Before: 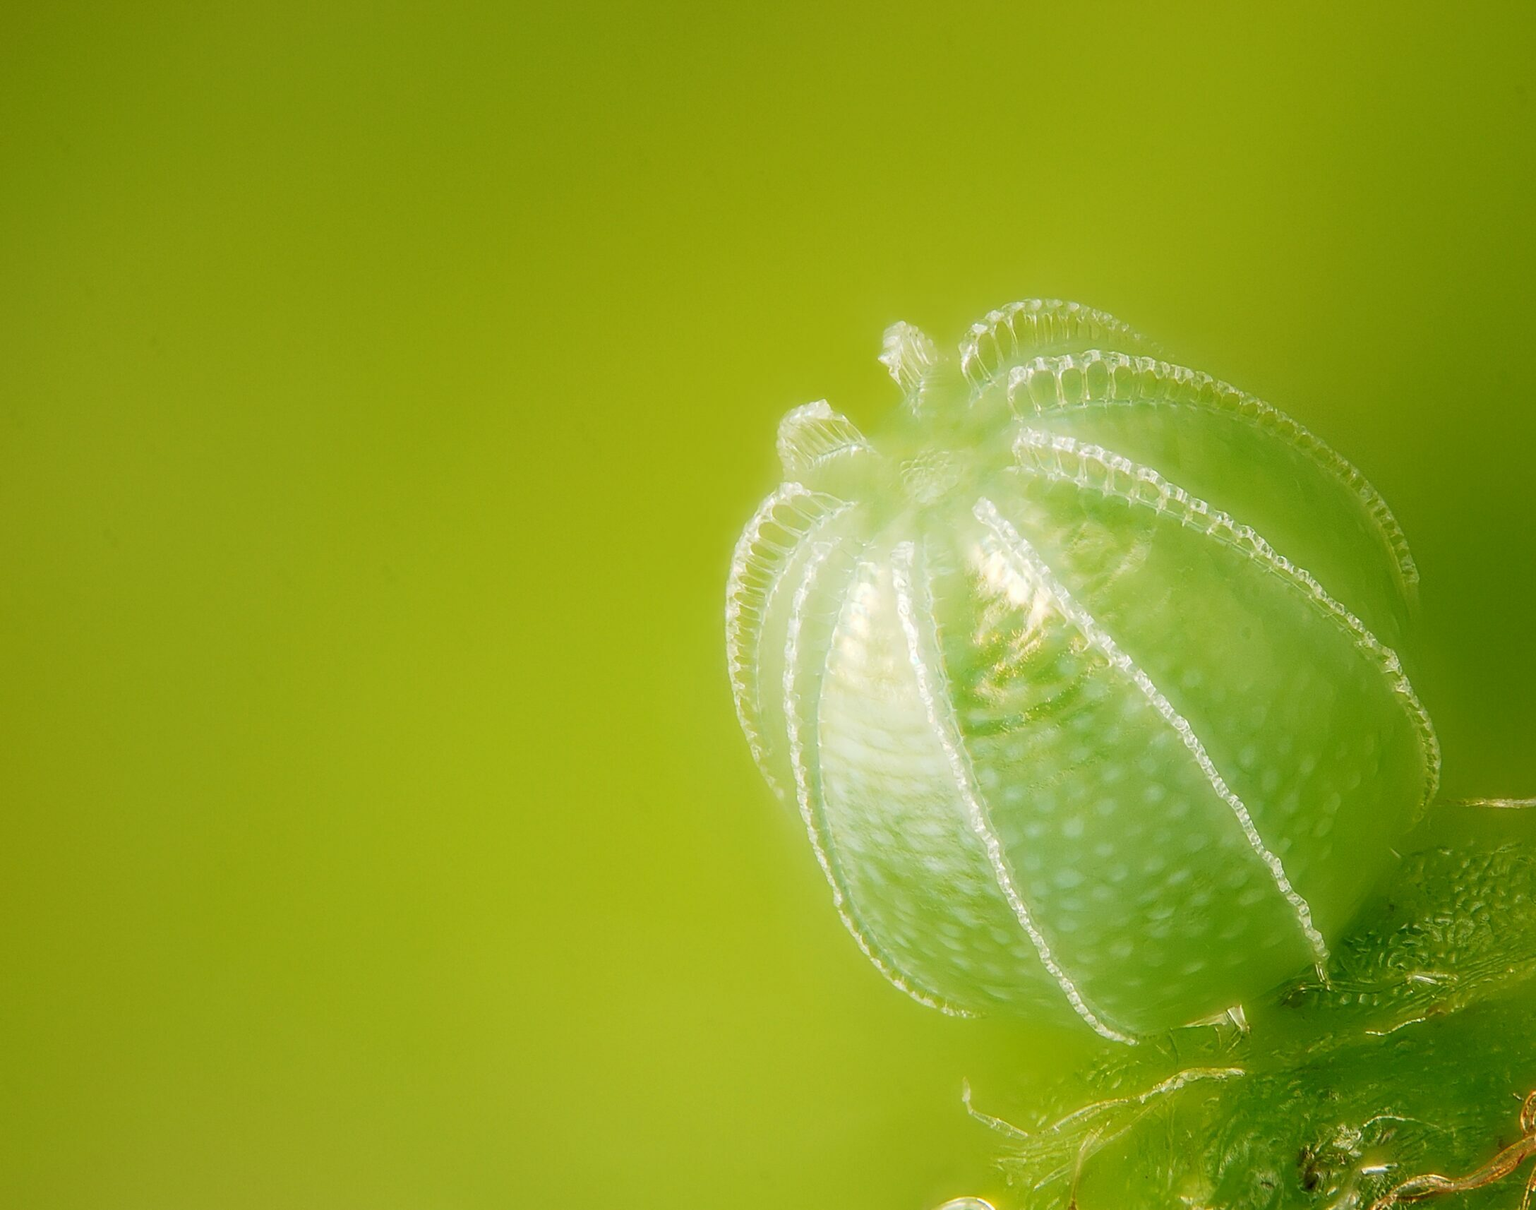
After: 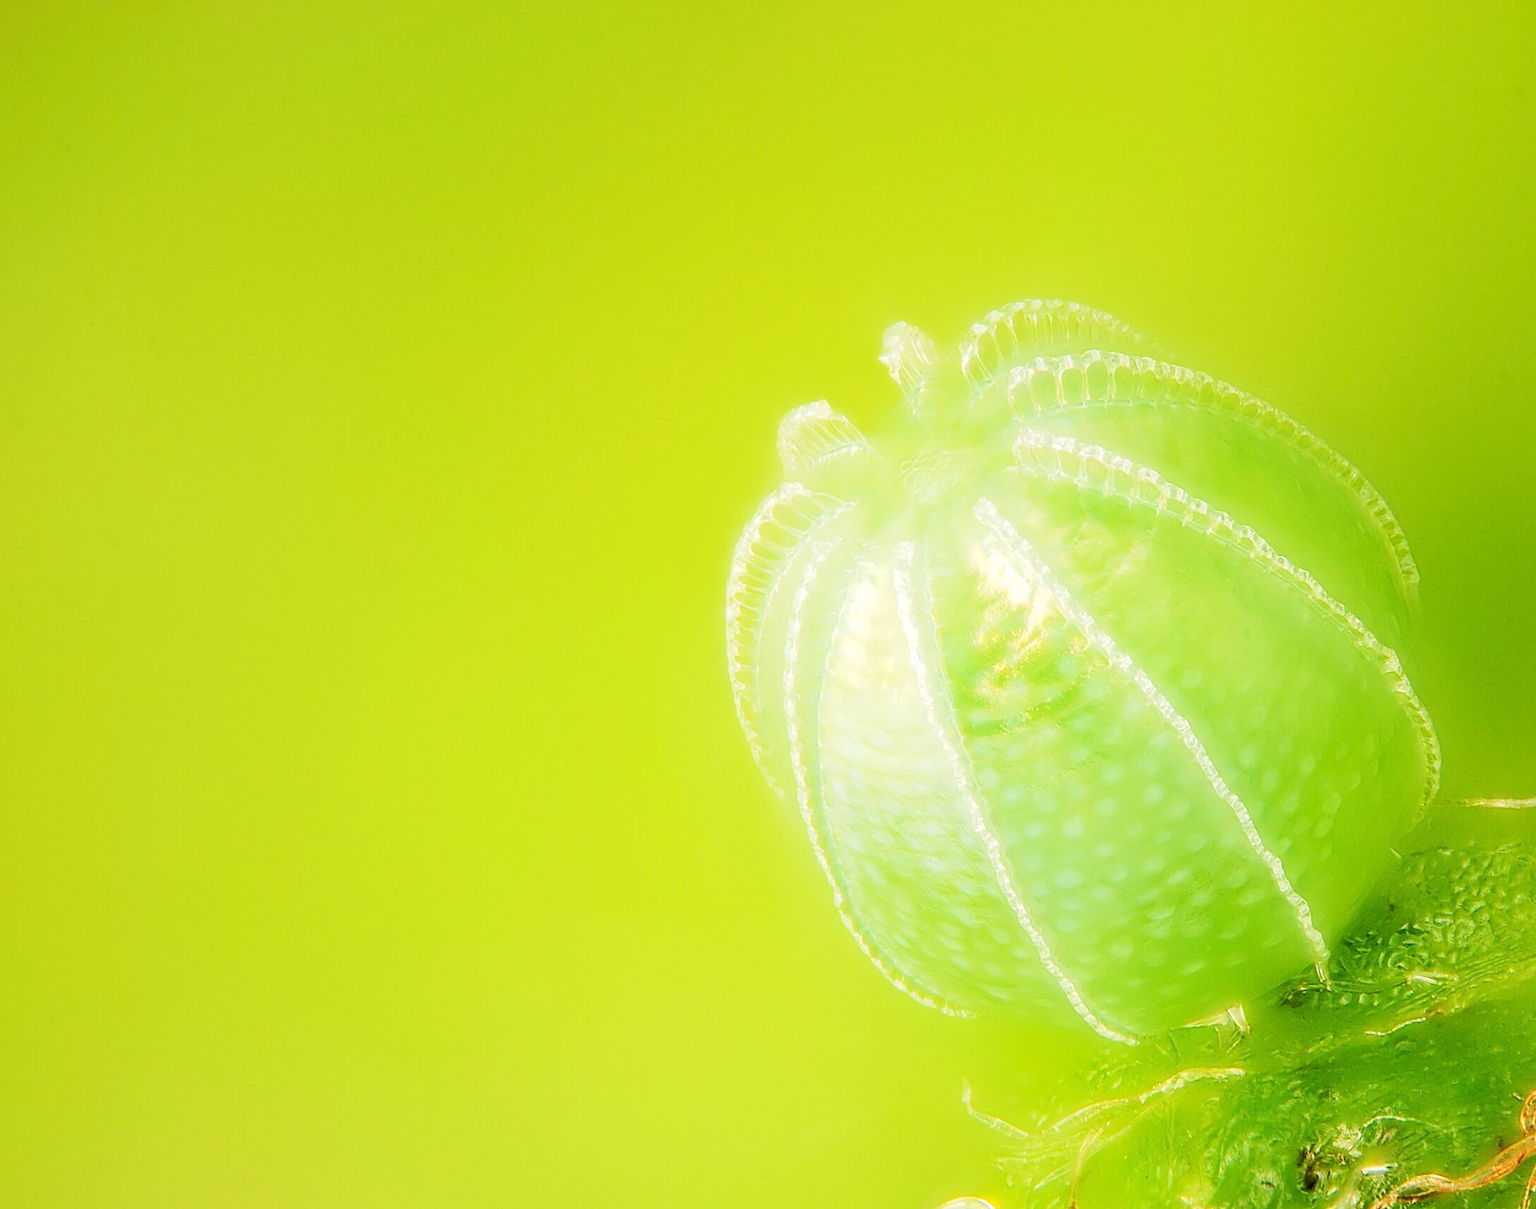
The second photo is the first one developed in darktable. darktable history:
tone equalizer: -7 EV 0.156 EV, -6 EV 0.563 EV, -5 EV 1.17 EV, -4 EV 1.34 EV, -3 EV 1.13 EV, -2 EV 0.6 EV, -1 EV 0.166 EV, edges refinement/feathering 500, mask exposure compensation -1.57 EV, preserve details no
